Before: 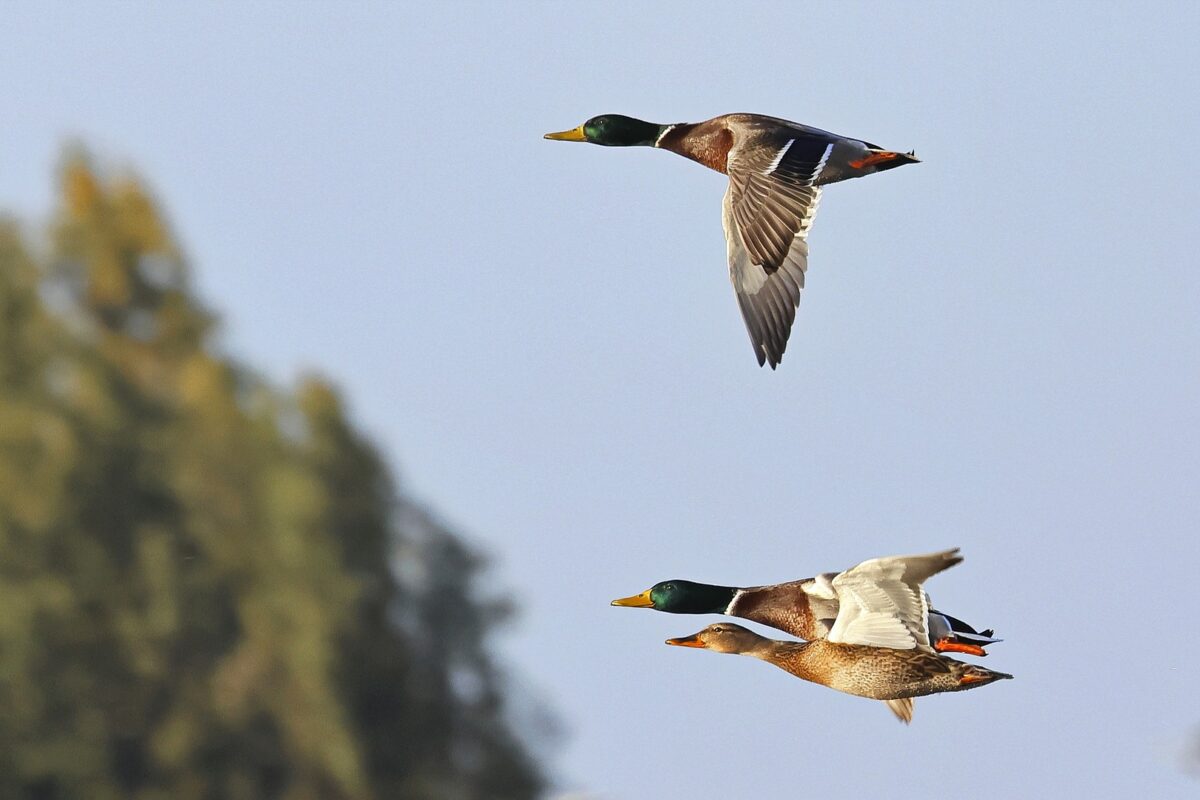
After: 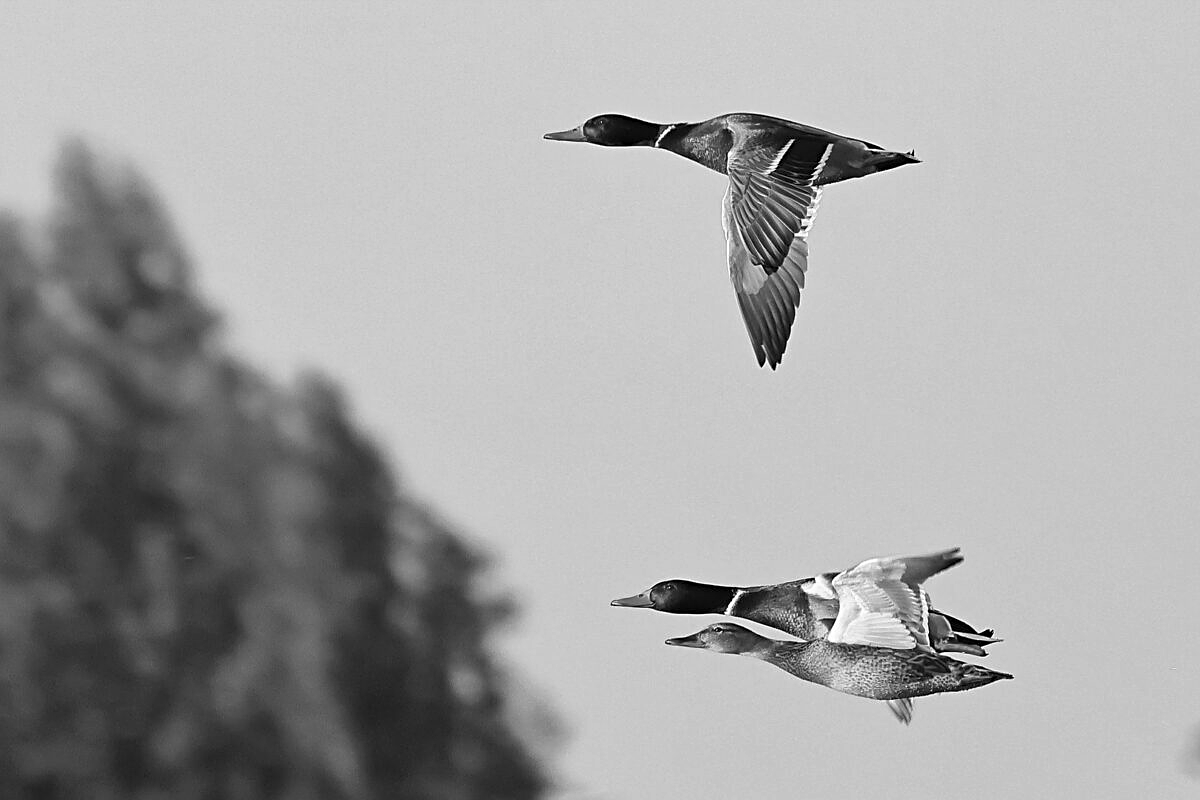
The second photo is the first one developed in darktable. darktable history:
monochrome: a 16.01, b -2.65, highlights 0.52
color calibration: output gray [0.267, 0.423, 0.267, 0], illuminant same as pipeline (D50), adaptation none (bypass)
sharpen: on, module defaults
haze removal: adaptive false
